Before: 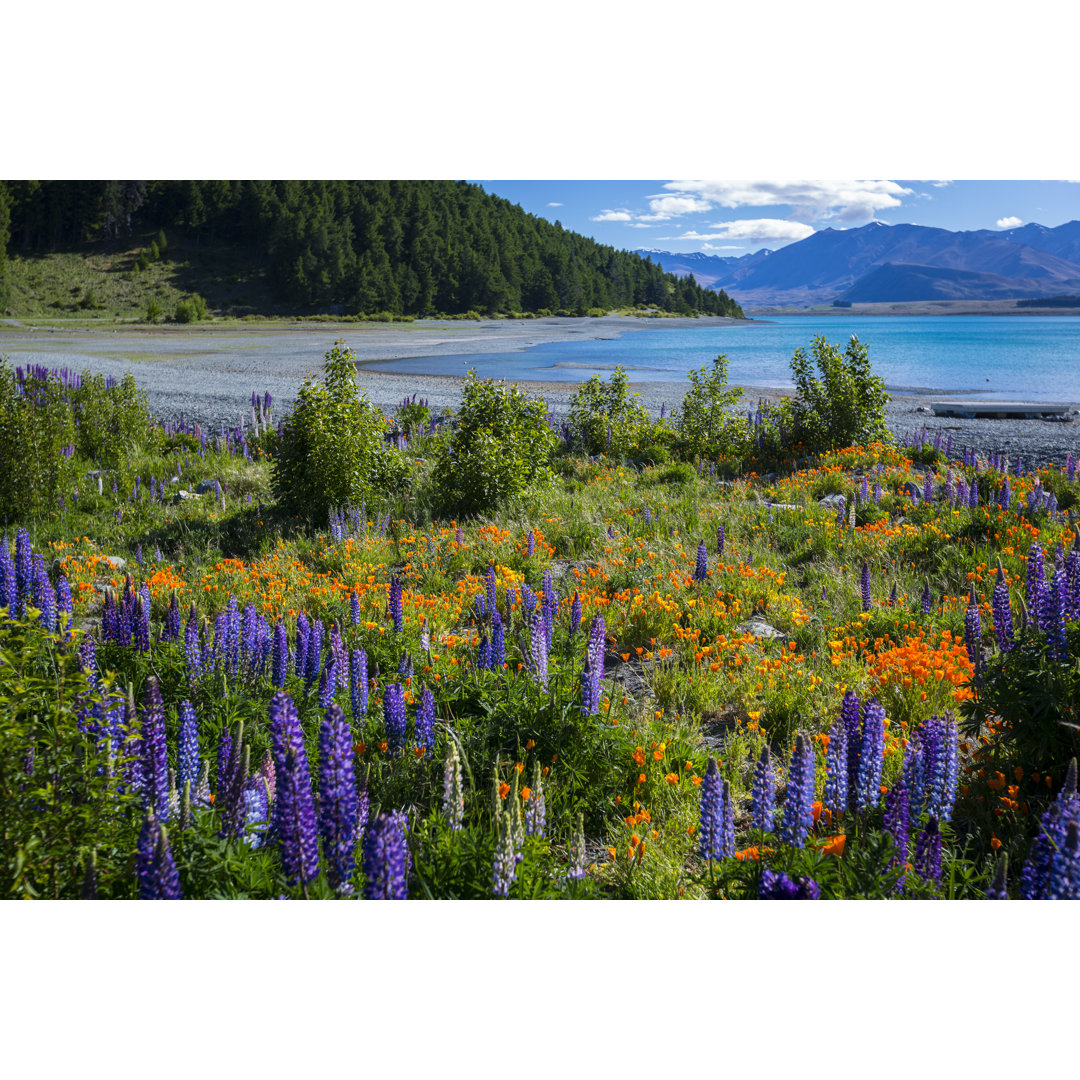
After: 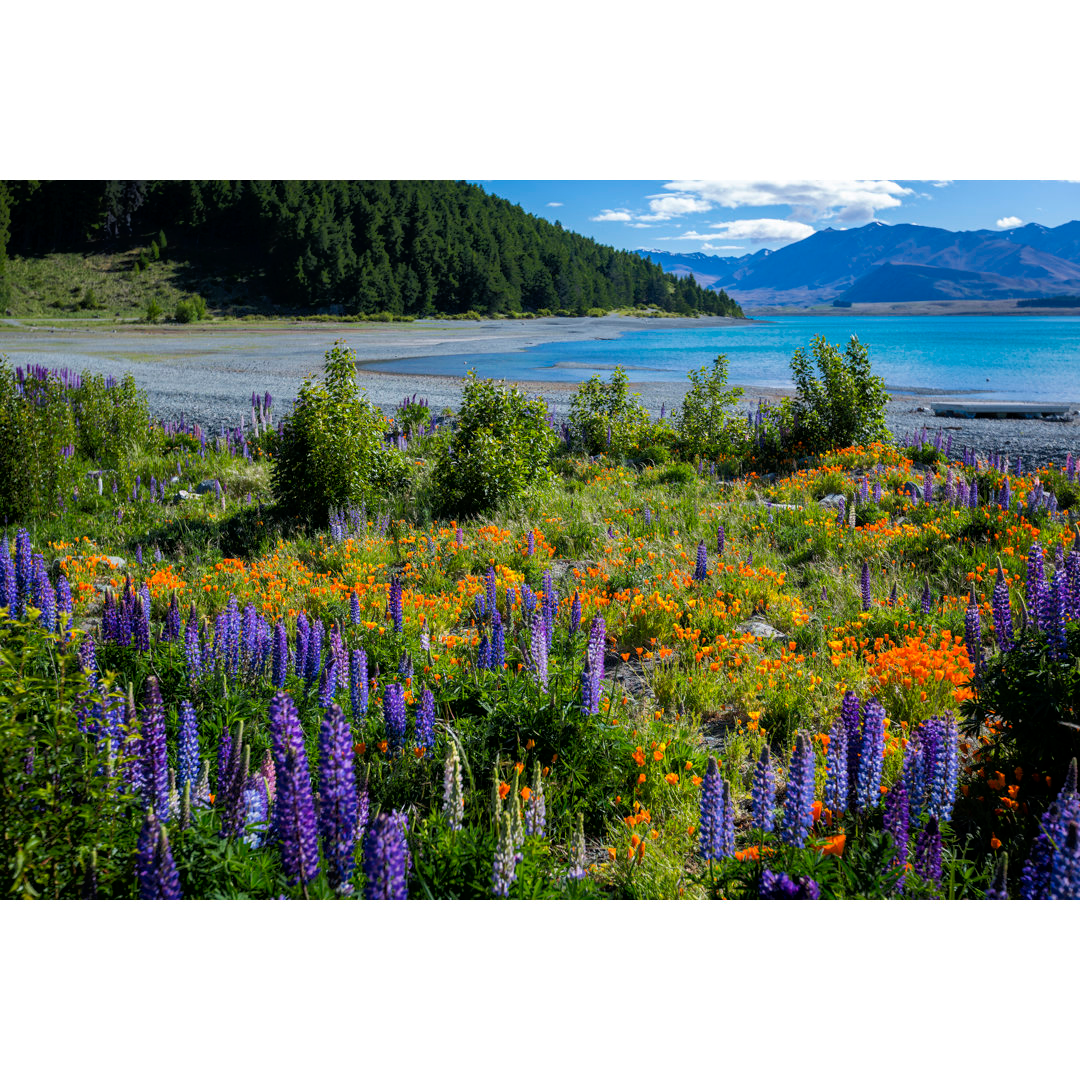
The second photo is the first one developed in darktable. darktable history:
tone equalizer: -8 EV -1.87 EV, -7 EV -1.18 EV, -6 EV -1.66 EV
